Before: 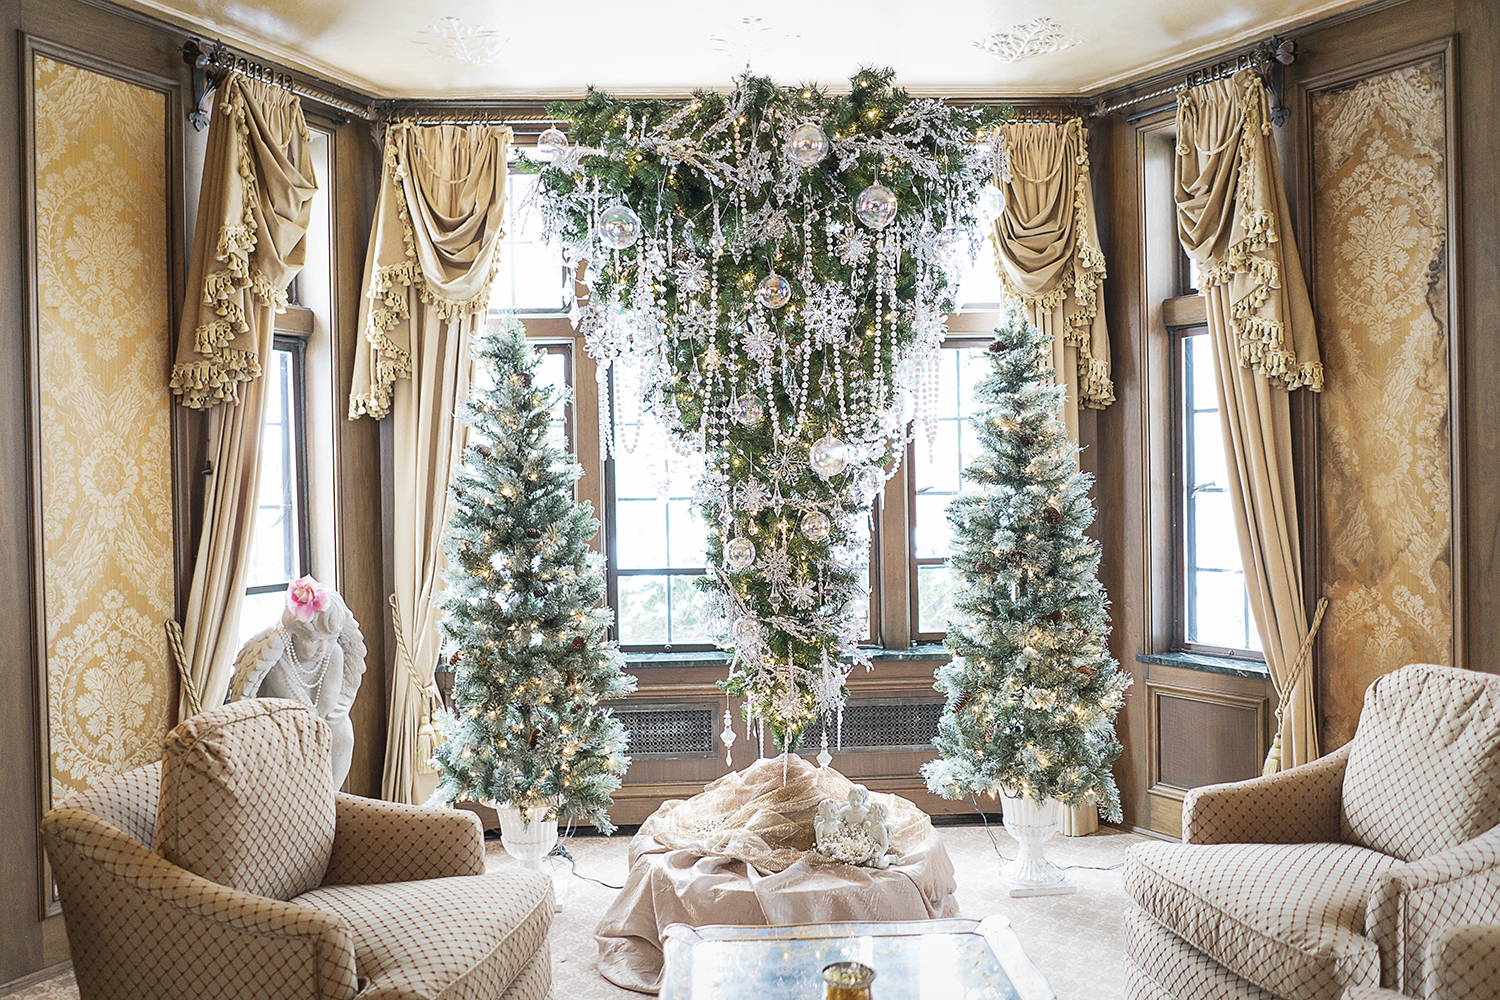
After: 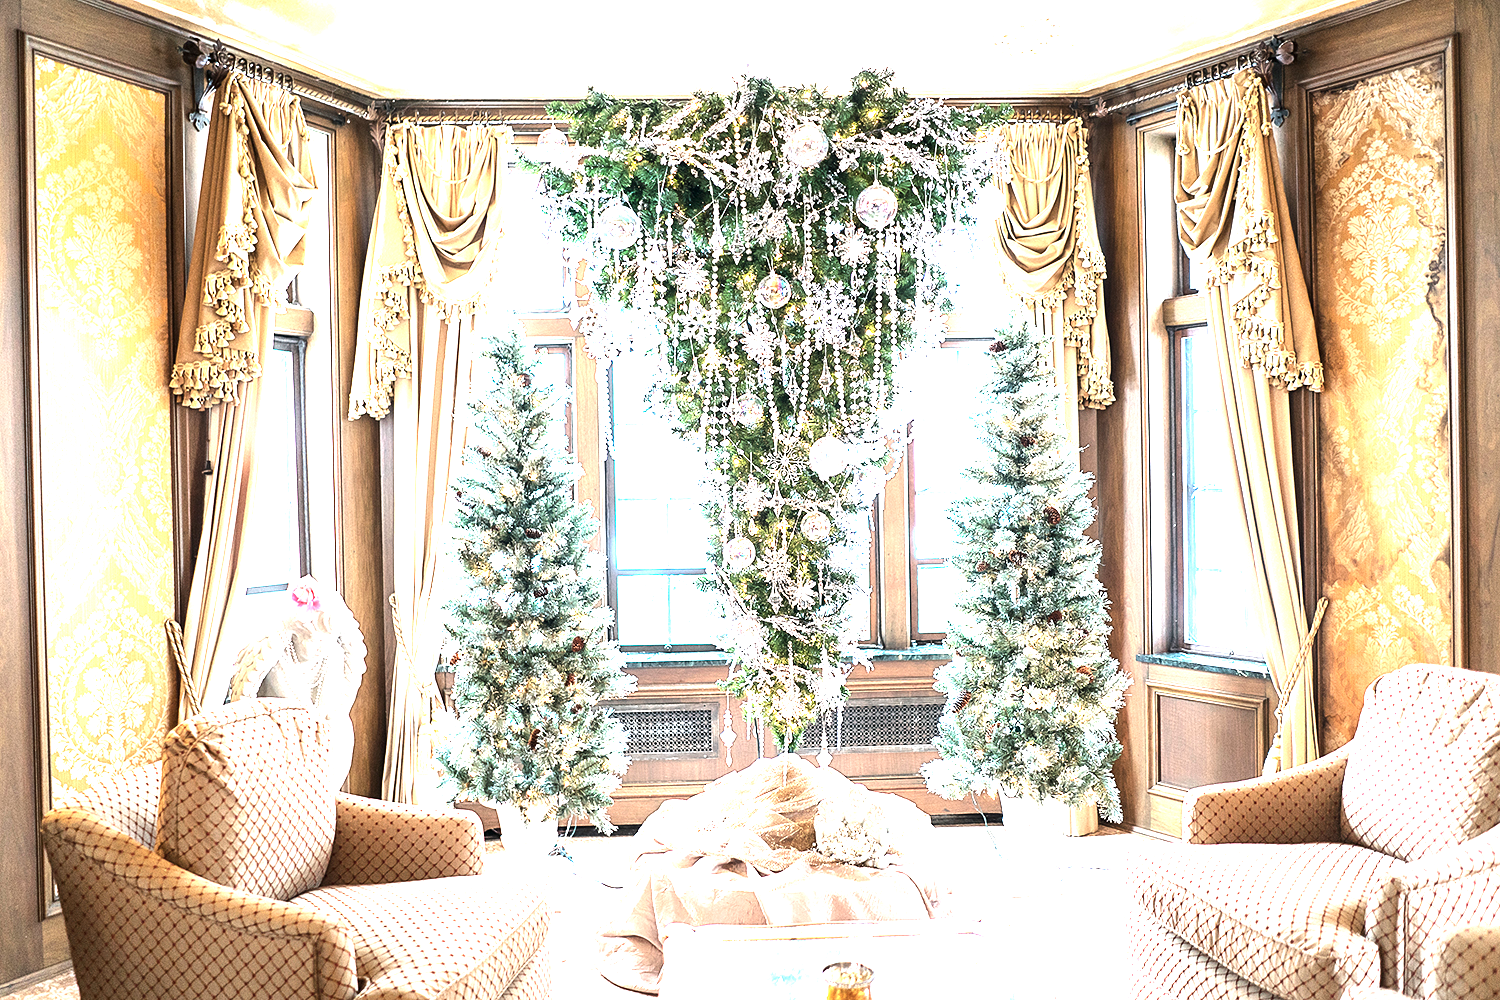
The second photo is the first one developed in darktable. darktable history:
exposure: exposure 0.999 EV, compensate highlight preservation false
tone equalizer: -8 EV -0.75 EV, -7 EV -0.7 EV, -6 EV -0.6 EV, -5 EV -0.4 EV, -3 EV 0.4 EV, -2 EV 0.6 EV, -1 EV 0.7 EV, +0 EV 0.75 EV, edges refinement/feathering 500, mask exposure compensation -1.57 EV, preserve details no
